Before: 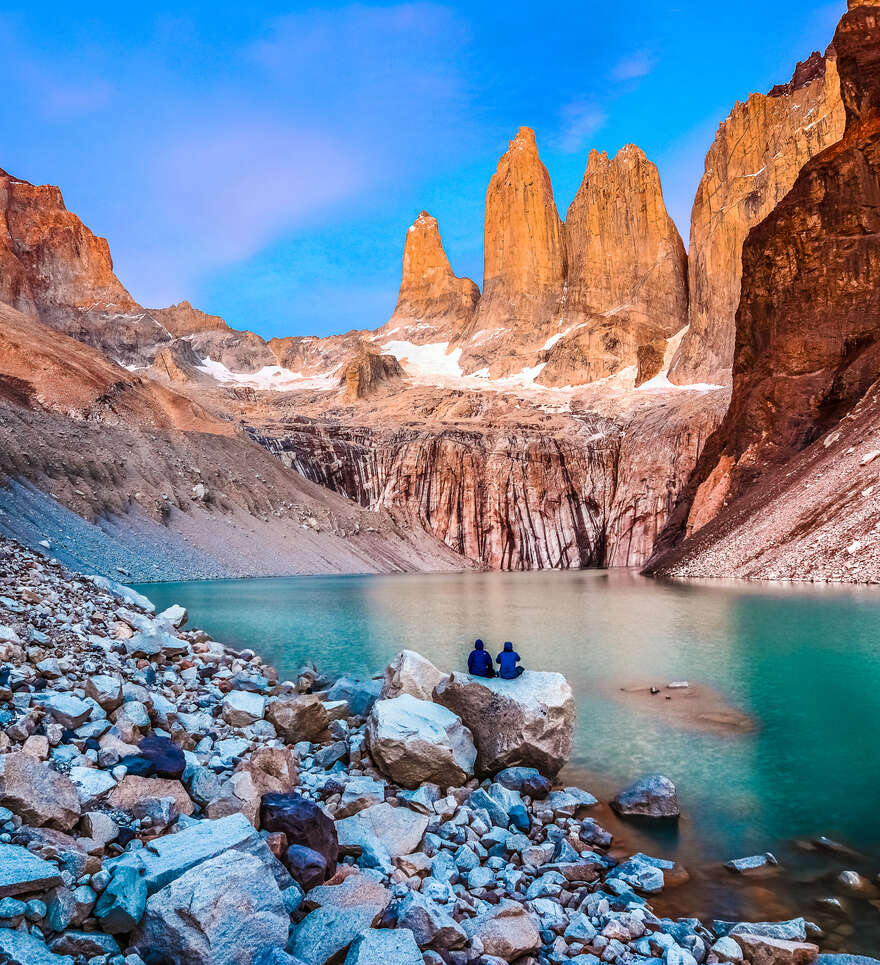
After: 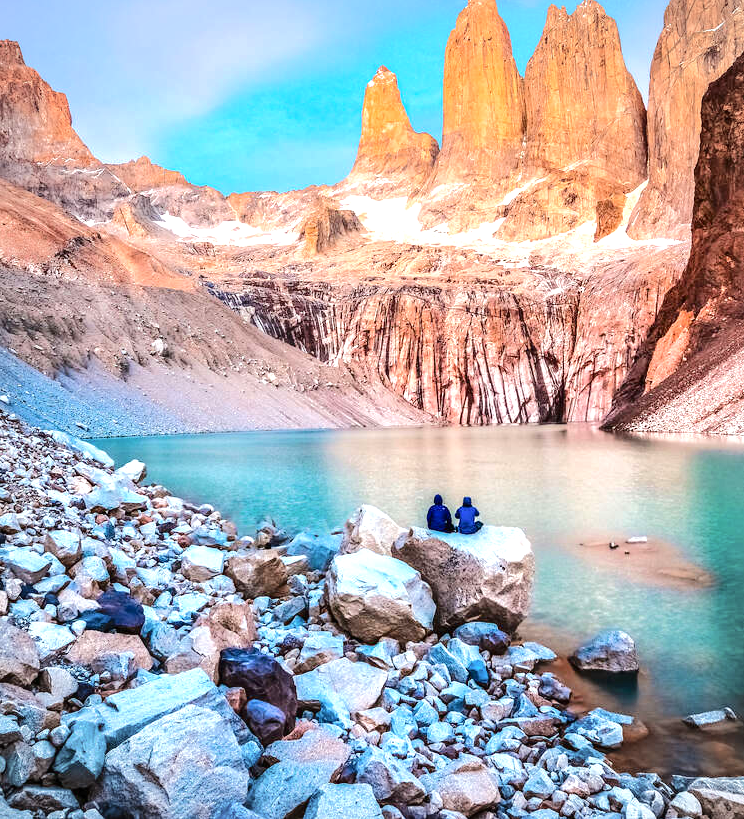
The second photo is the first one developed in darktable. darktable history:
tone curve: curves: ch0 [(0, 0) (0.003, 0.009) (0.011, 0.013) (0.025, 0.022) (0.044, 0.039) (0.069, 0.055) (0.1, 0.077) (0.136, 0.113) (0.177, 0.158) (0.224, 0.213) (0.277, 0.289) (0.335, 0.367) (0.399, 0.451) (0.468, 0.532) (0.543, 0.615) (0.623, 0.696) (0.709, 0.755) (0.801, 0.818) (0.898, 0.893) (1, 1)], color space Lab, independent channels, preserve colors none
exposure: exposure 0.77 EV, compensate highlight preservation false
crop and rotate: left 4.728%, top 15.078%, right 10.664%
vignetting: fall-off radius 60.81%, brightness -0.278
